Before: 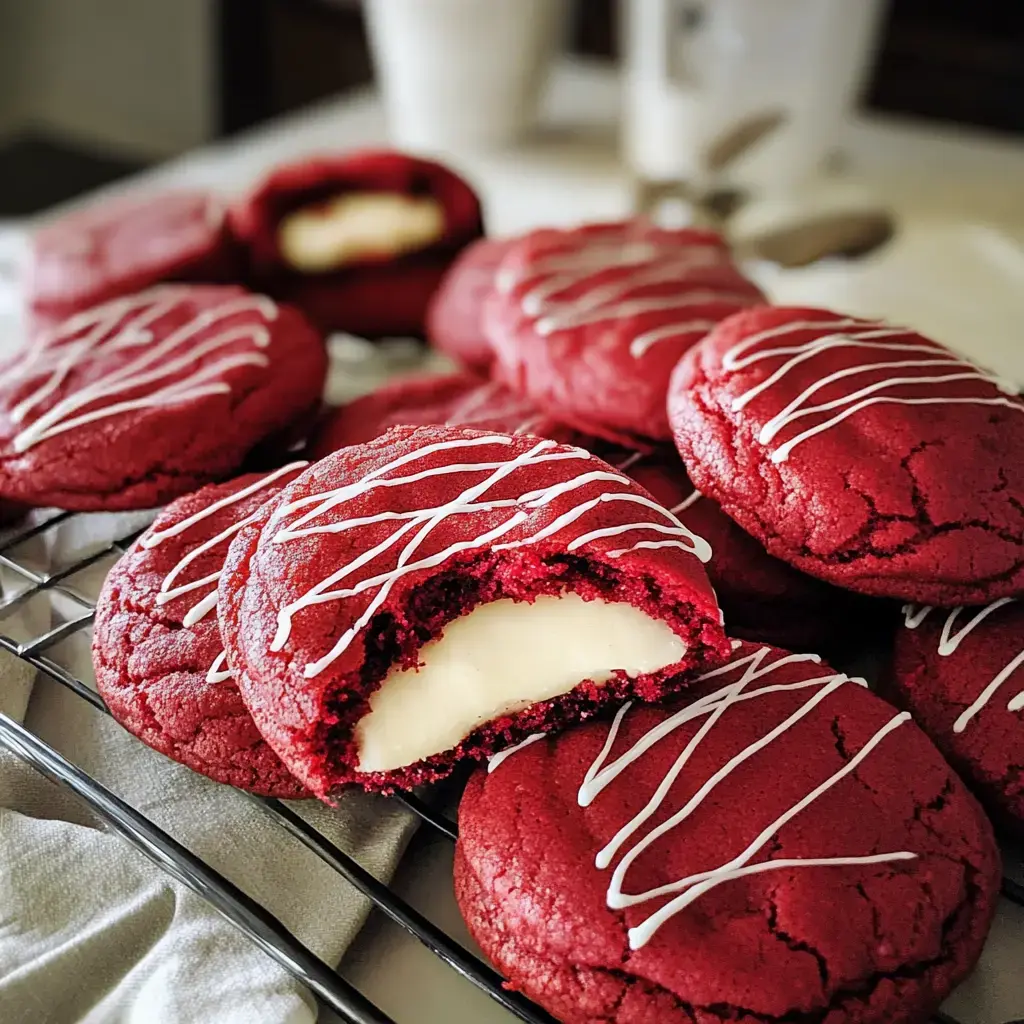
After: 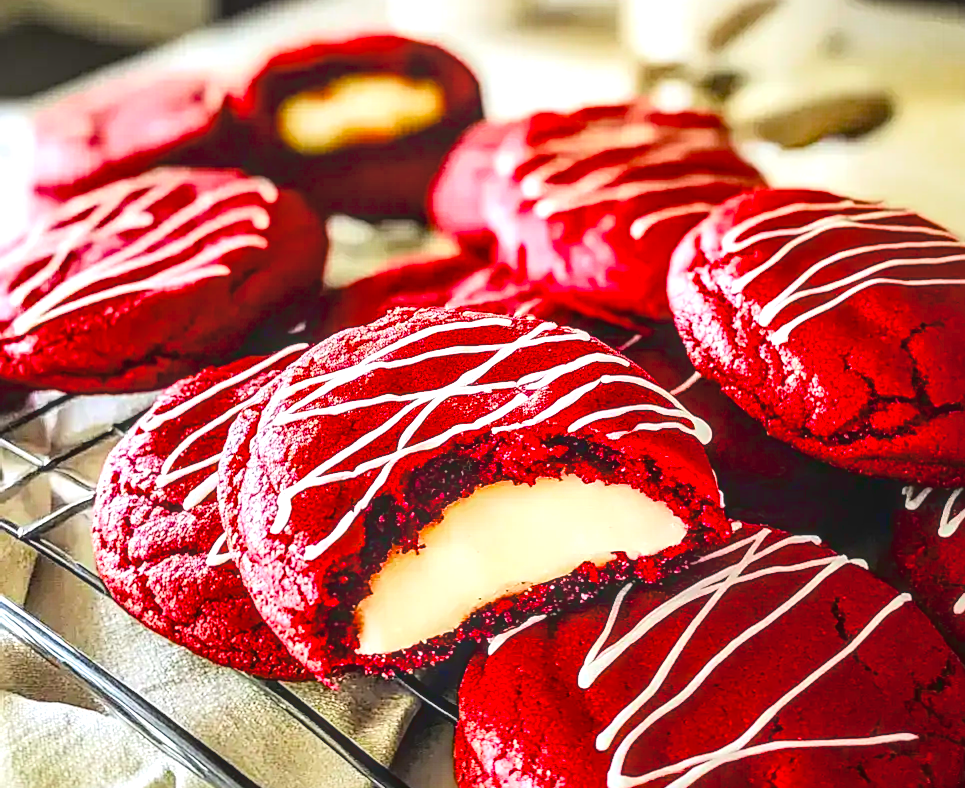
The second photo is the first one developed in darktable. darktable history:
crop and rotate: angle 0.089°, top 11.552%, right 5.611%, bottom 11.288%
sharpen: on, module defaults
tone curve: curves: ch0 [(0, 0.039) (0.104, 0.094) (0.285, 0.301) (0.689, 0.764) (0.89, 0.926) (0.994, 0.971)]; ch1 [(0, 0) (0.337, 0.249) (0.437, 0.411) (0.485, 0.487) (0.515, 0.514) (0.566, 0.563) (0.641, 0.655) (1, 1)]; ch2 [(0, 0) (0.314, 0.301) (0.421, 0.411) (0.502, 0.505) (0.528, 0.54) (0.557, 0.555) (0.612, 0.583) (0.722, 0.67) (1, 1)], color space Lab, linked channels, preserve colors none
color balance rgb: perceptual saturation grading › global saturation 29.529%, saturation formula JzAzBz (2021)
exposure: black level correction 0, exposure 1.2 EV, compensate highlight preservation false
local contrast: highlights 3%, shadows 3%, detail 133%
